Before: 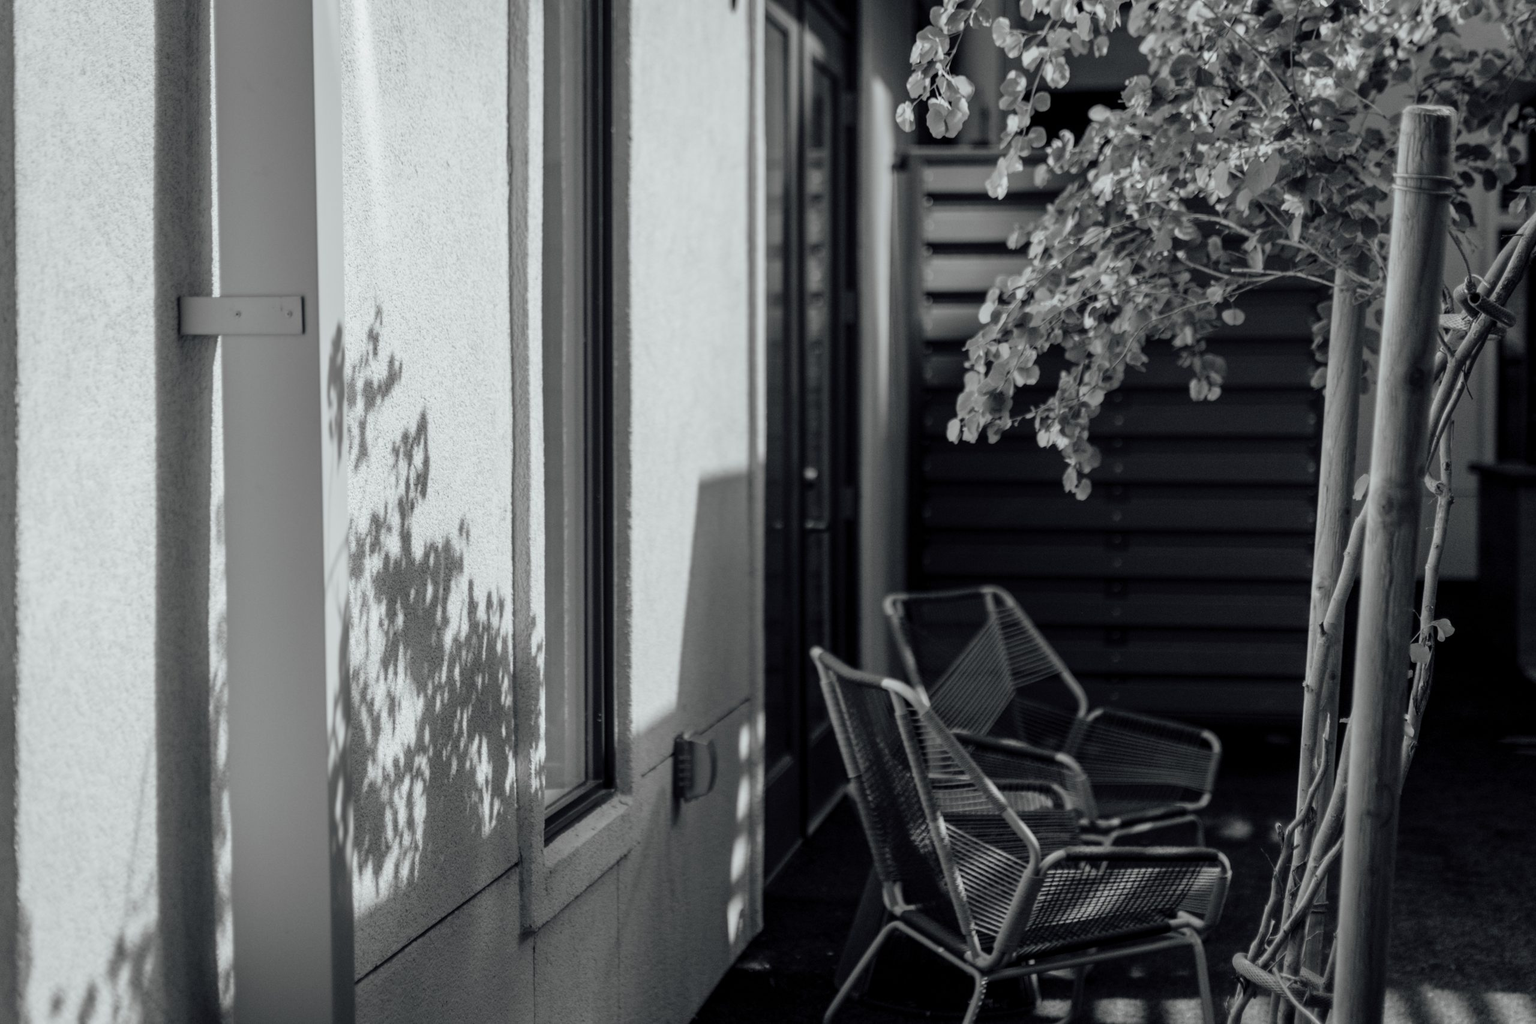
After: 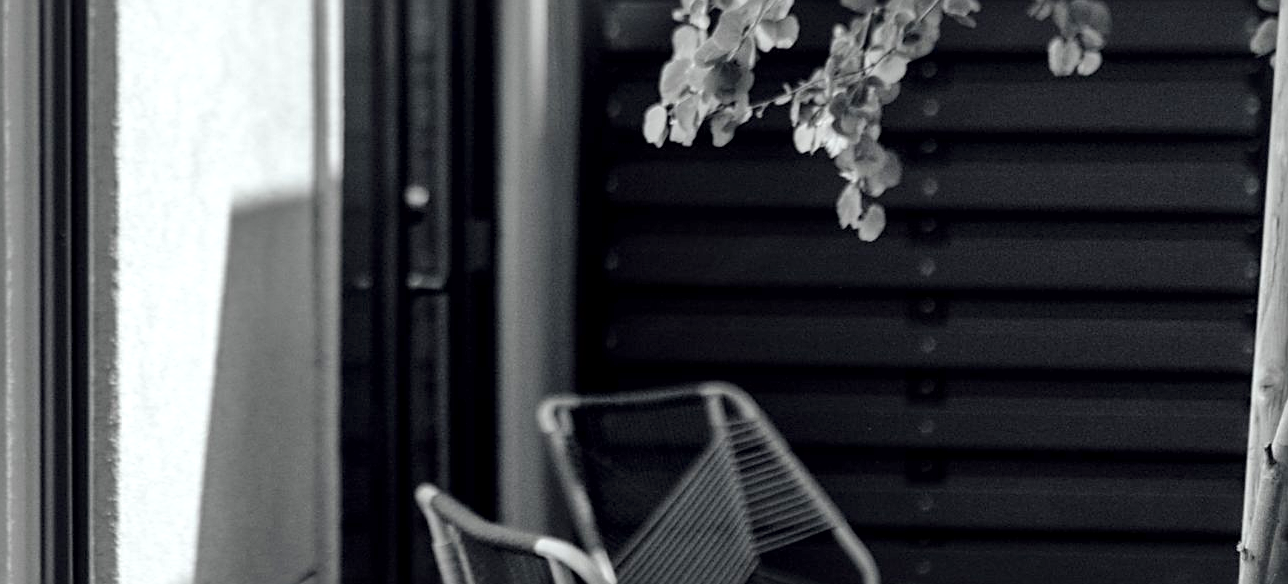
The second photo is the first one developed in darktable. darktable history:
local contrast: mode bilateral grid, contrast 26, coarseness 60, detail 152%, midtone range 0.2
crop: left 36.519%, top 34.763%, right 13.153%, bottom 30.972%
sharpen: on, module defaults
exposure: exposure 0.572 EV, compensate highlight preservation false
